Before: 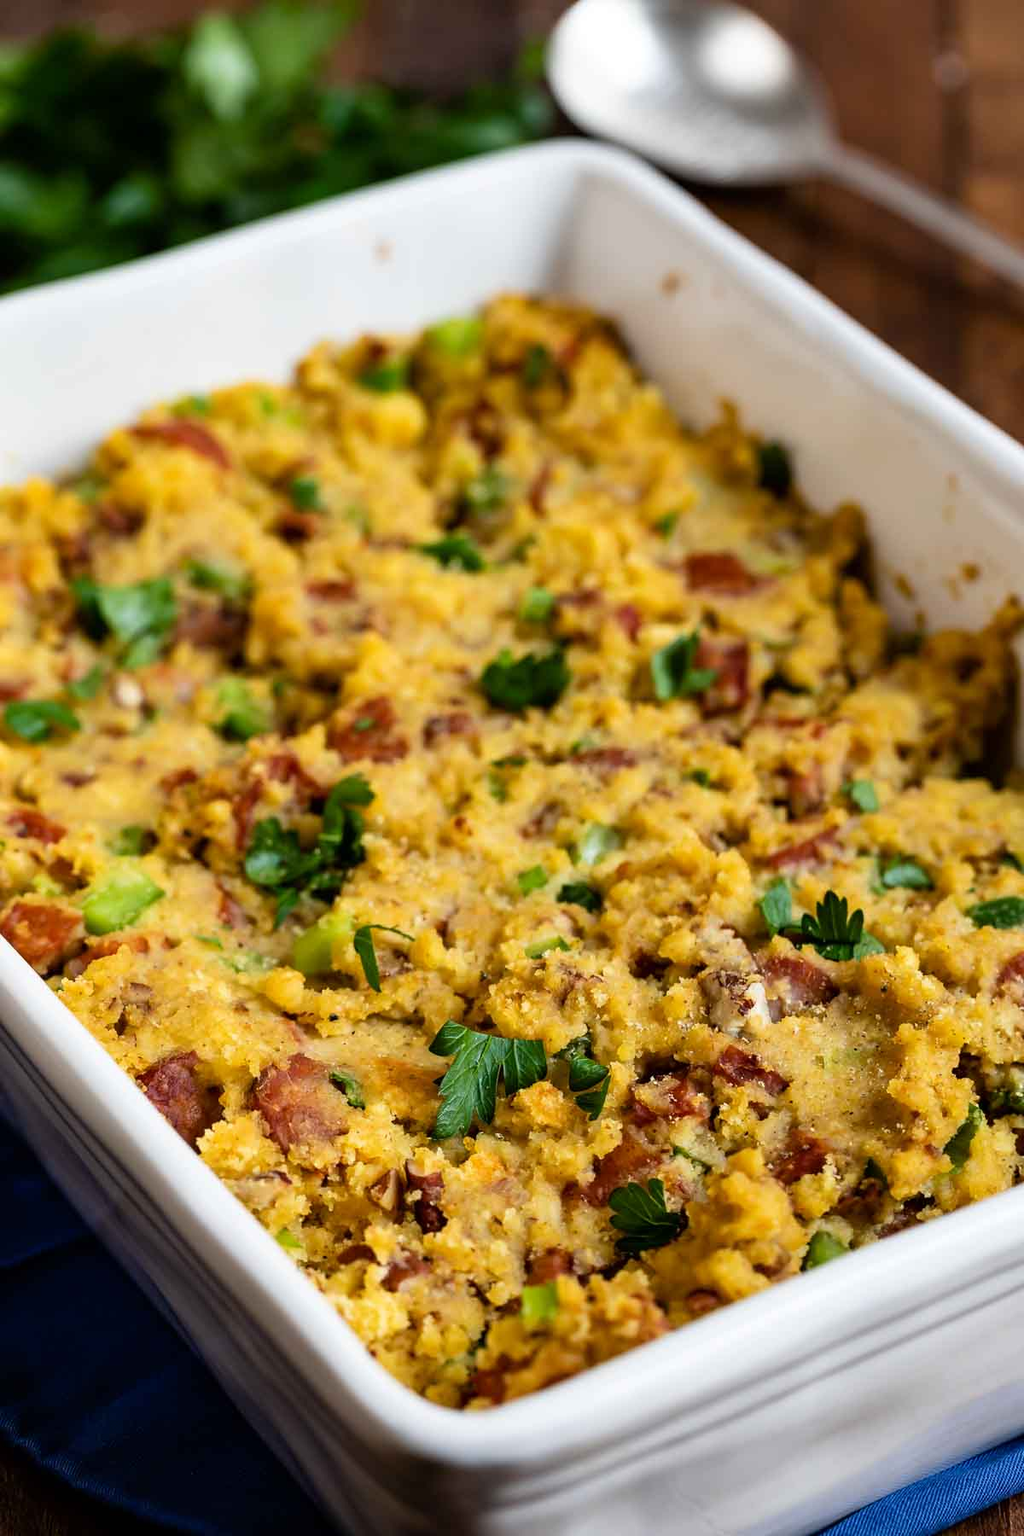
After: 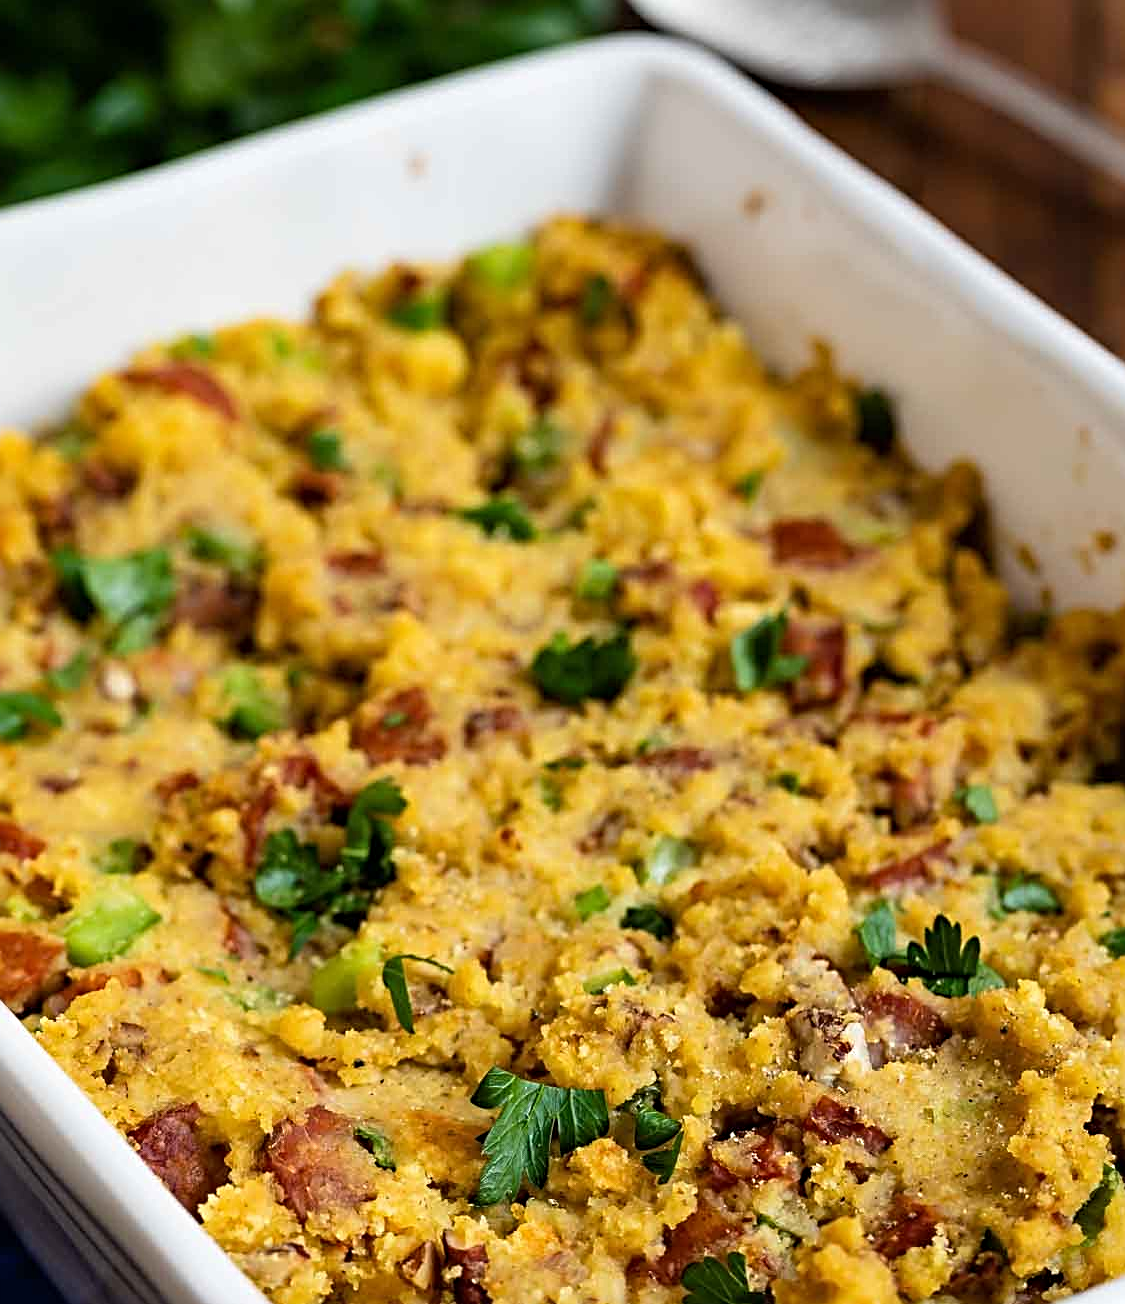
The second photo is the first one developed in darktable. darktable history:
sharpen: radius 3.954
crop: left 2.697%, top 7.206%, right 3.477%, bottom 20.346%
